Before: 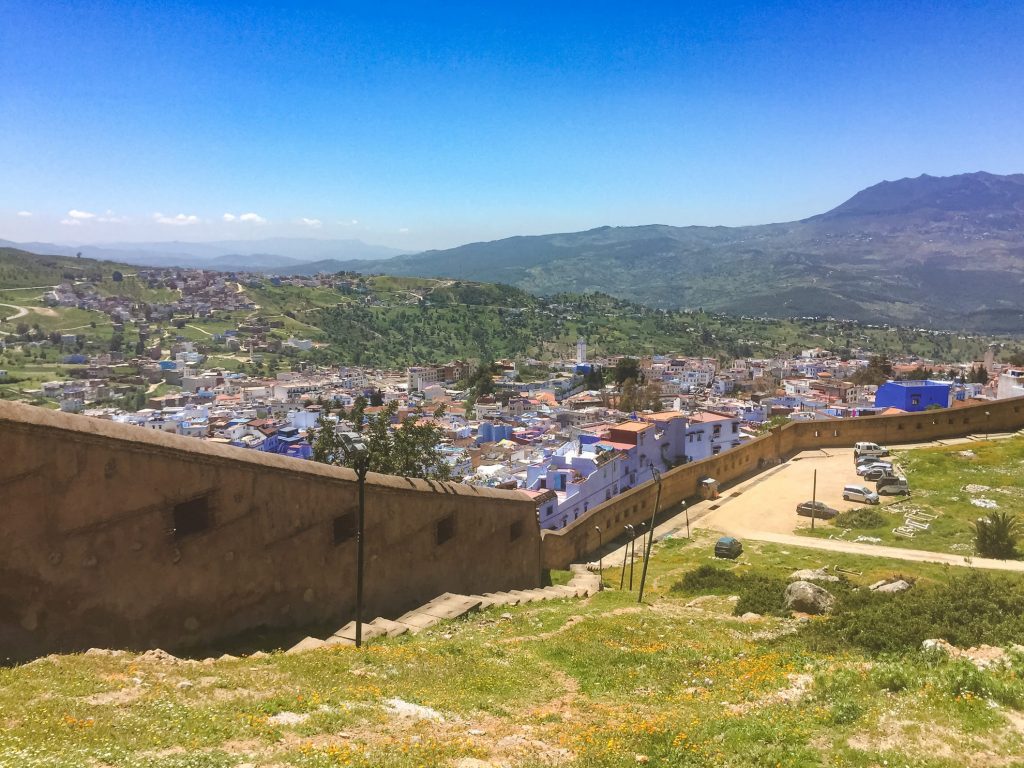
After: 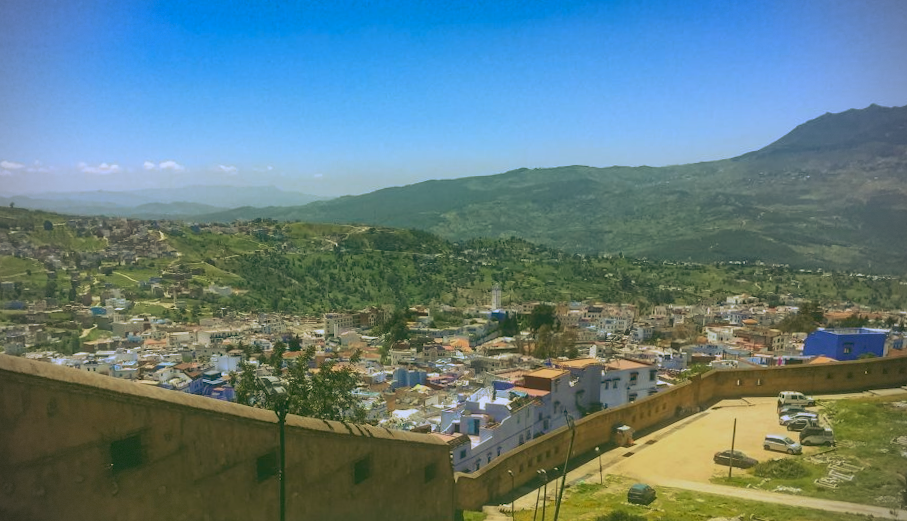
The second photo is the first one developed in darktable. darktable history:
rotate and perspective: rotation 0.062°, lens shift (vertical) 0.115, lens shift (horizontal) -0.133, crop left 0.047, crop right 0.94, crop top 0.061, crop bottom 0.94
crop: left 2.737%, top 7.287%, right 3.421%, bottom 20.179%
vignetting: dithering 8-bit output, unbound false
rgb curve: curves: ch0 [(0.123, 0.061) (0.995, 0.887)]; ch1 [(0.06, 0.116) (1, 0.906)]; ch2 [(0, 0) (0.824, 0.69) (1, 1)], mode RGB, independent channels, compensate middle gray true
contrast brightness saturation: contrast 0.08, saturation 0.02
shadows and highlights: on, module defaults
